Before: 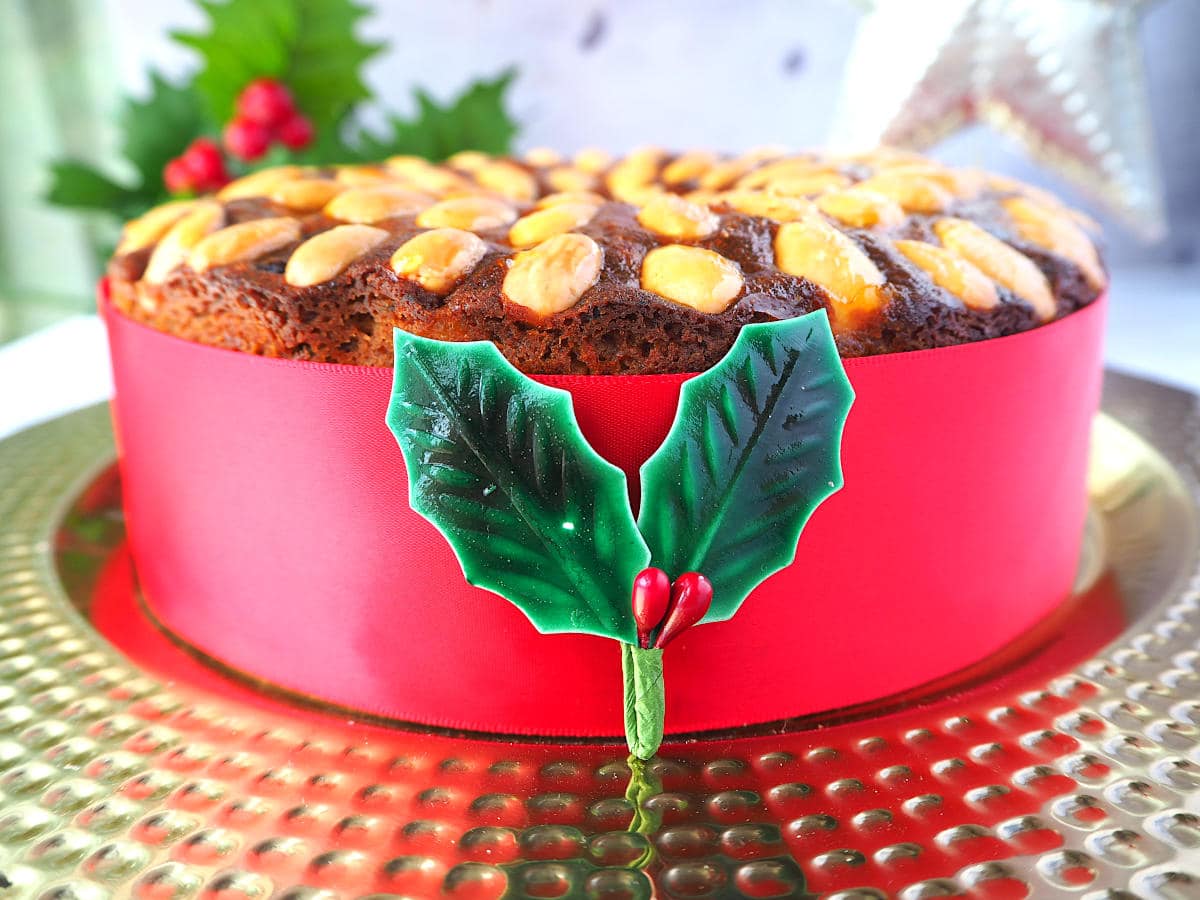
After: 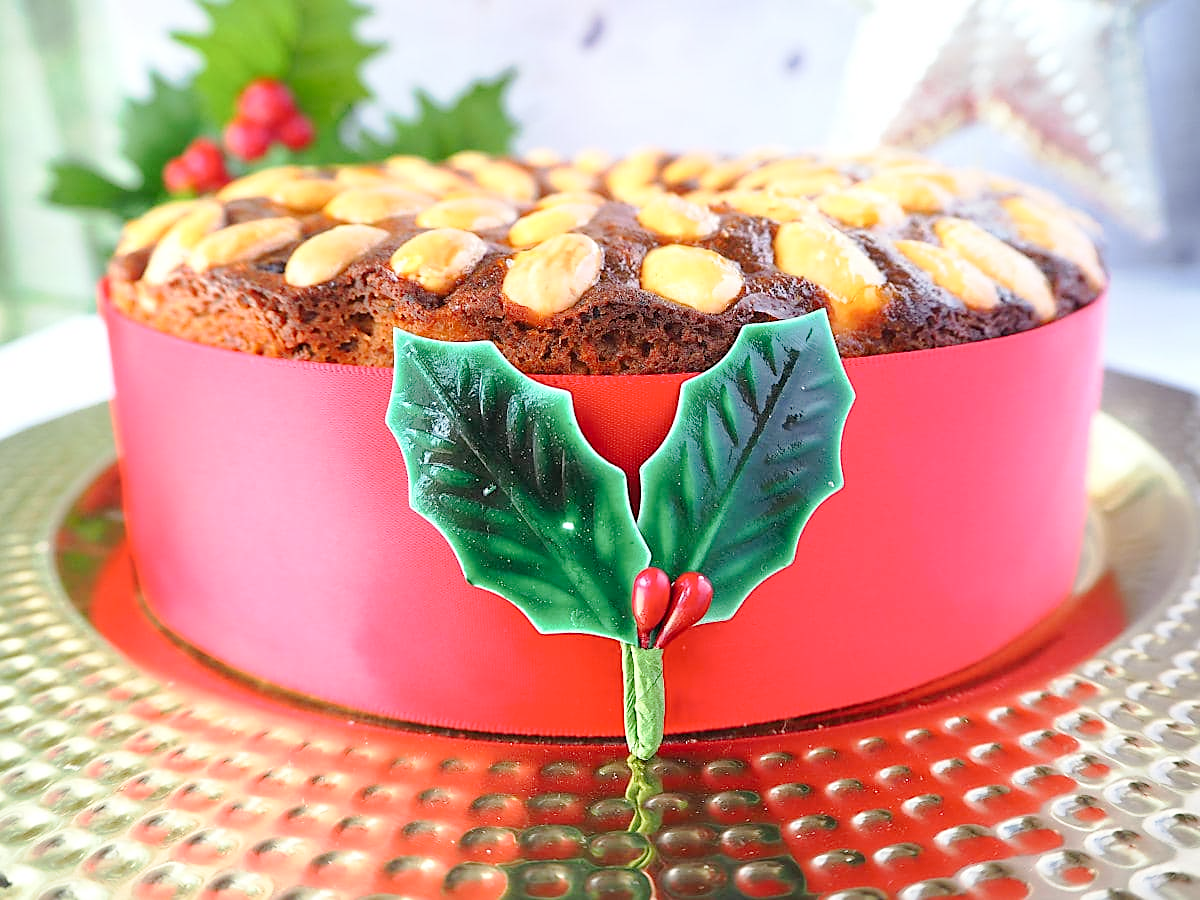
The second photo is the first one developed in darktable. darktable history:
tone curve: curves: ch0 [(0, 0) (0.003, 0.004) (0.011, 0.015) (0.025, 0.033) (0.044, 0.058) (0.069, 0.091) (0.1, 0.131) (0.136, 0.178) (0.177, 0.232) (0.224, 0.294) (0.277, 0.362) (0.335, 0.434) (0.399, 0.512) (0.468, 0.582) (0.543, 0.646) (0.623, 0.713) (0.709, 0.783) (0.801, 0.876) (0.898, 0.938) (1, 1)], preserve colors none
sharpen: radius 1.861, amount 0.407, threshold 1.197
